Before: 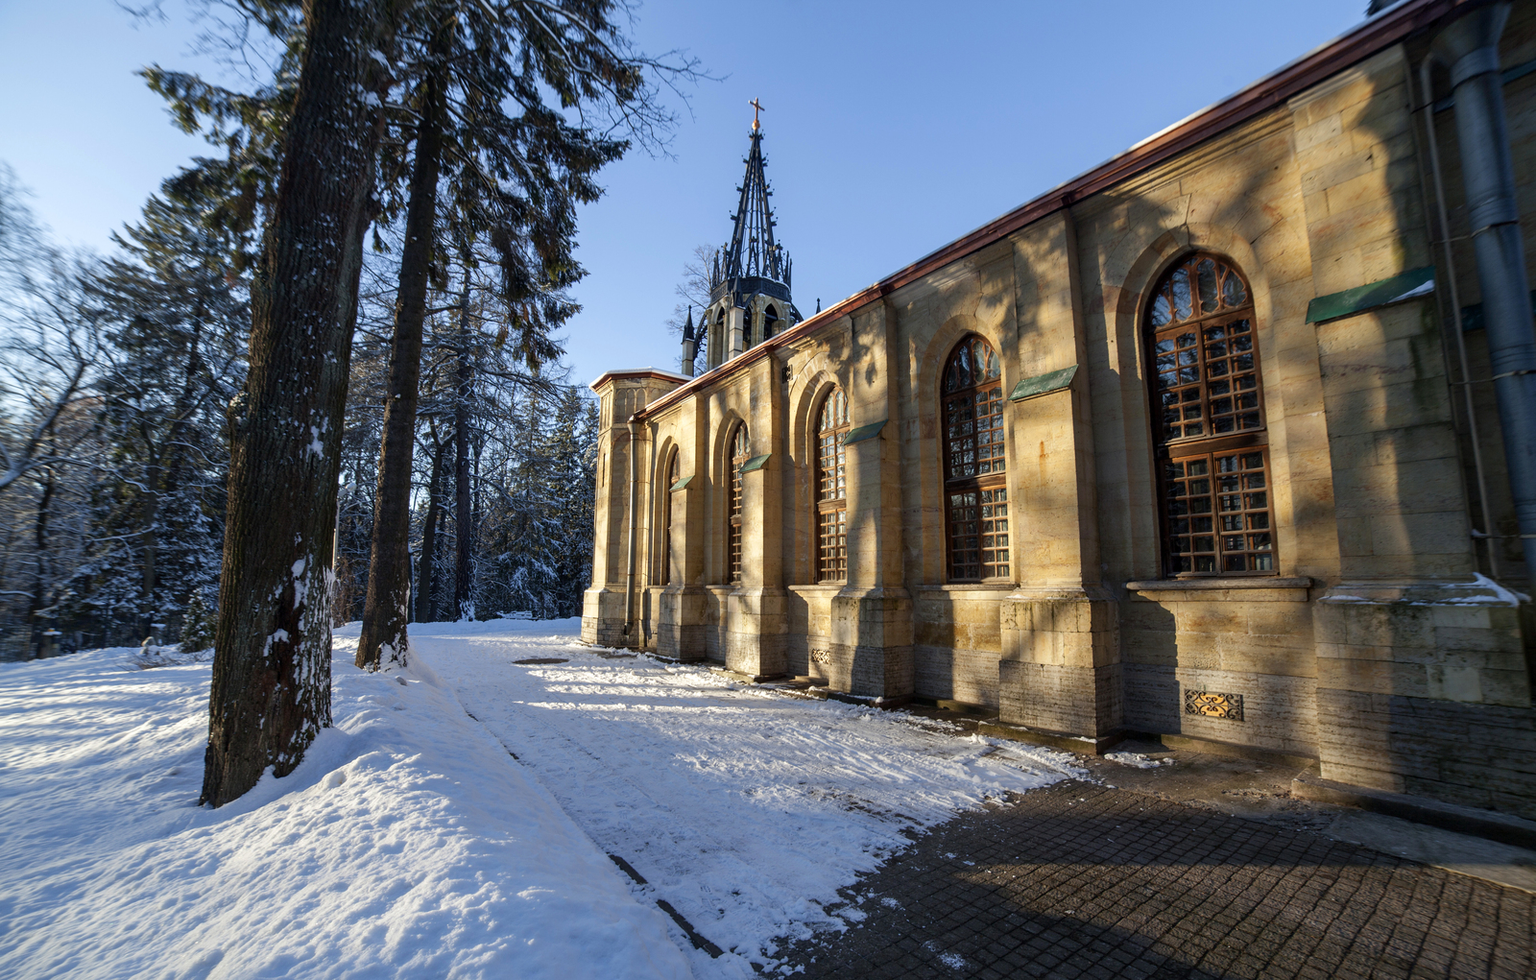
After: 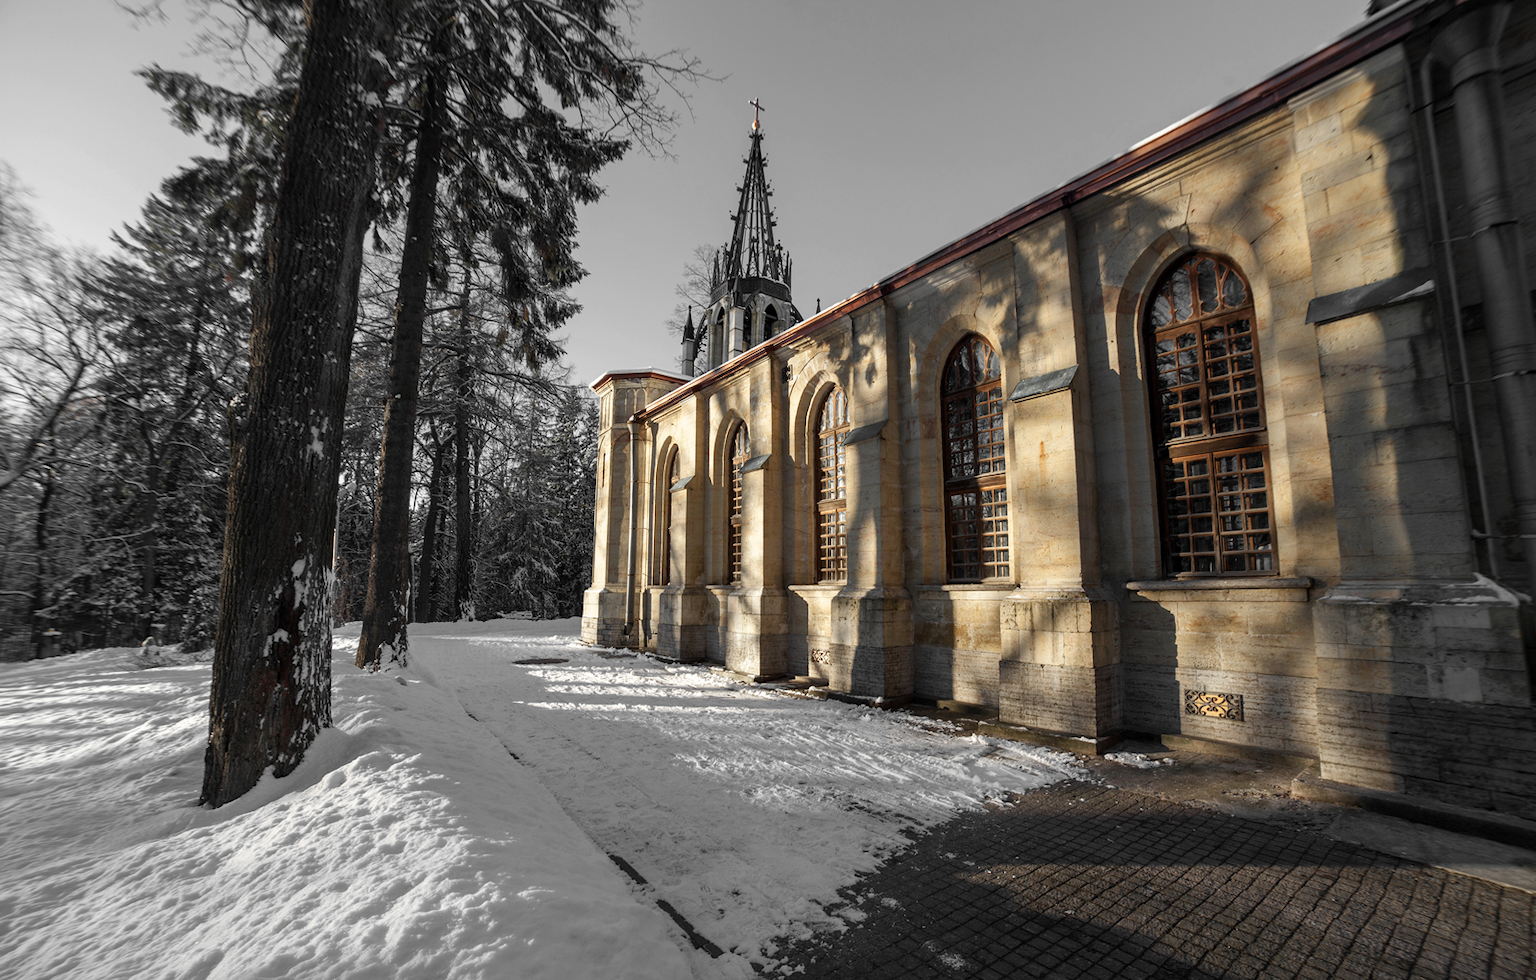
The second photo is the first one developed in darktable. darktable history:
color zones: curves: ch0 [(0, 0.447) (0.184, 0.543) (0.323, 0.476) (0.429, 0.445) (0.571, 0.443) (0.714, 0.451) (0.857, 0.452) (1, 0.447)]; ch1 [(0, 0.464) (0.176, 0.46) (0.287, 0.177) (0.429, 0.002) (0.571, 0) (0.714, 0) (0.857, 0) (1, 0.464)]
